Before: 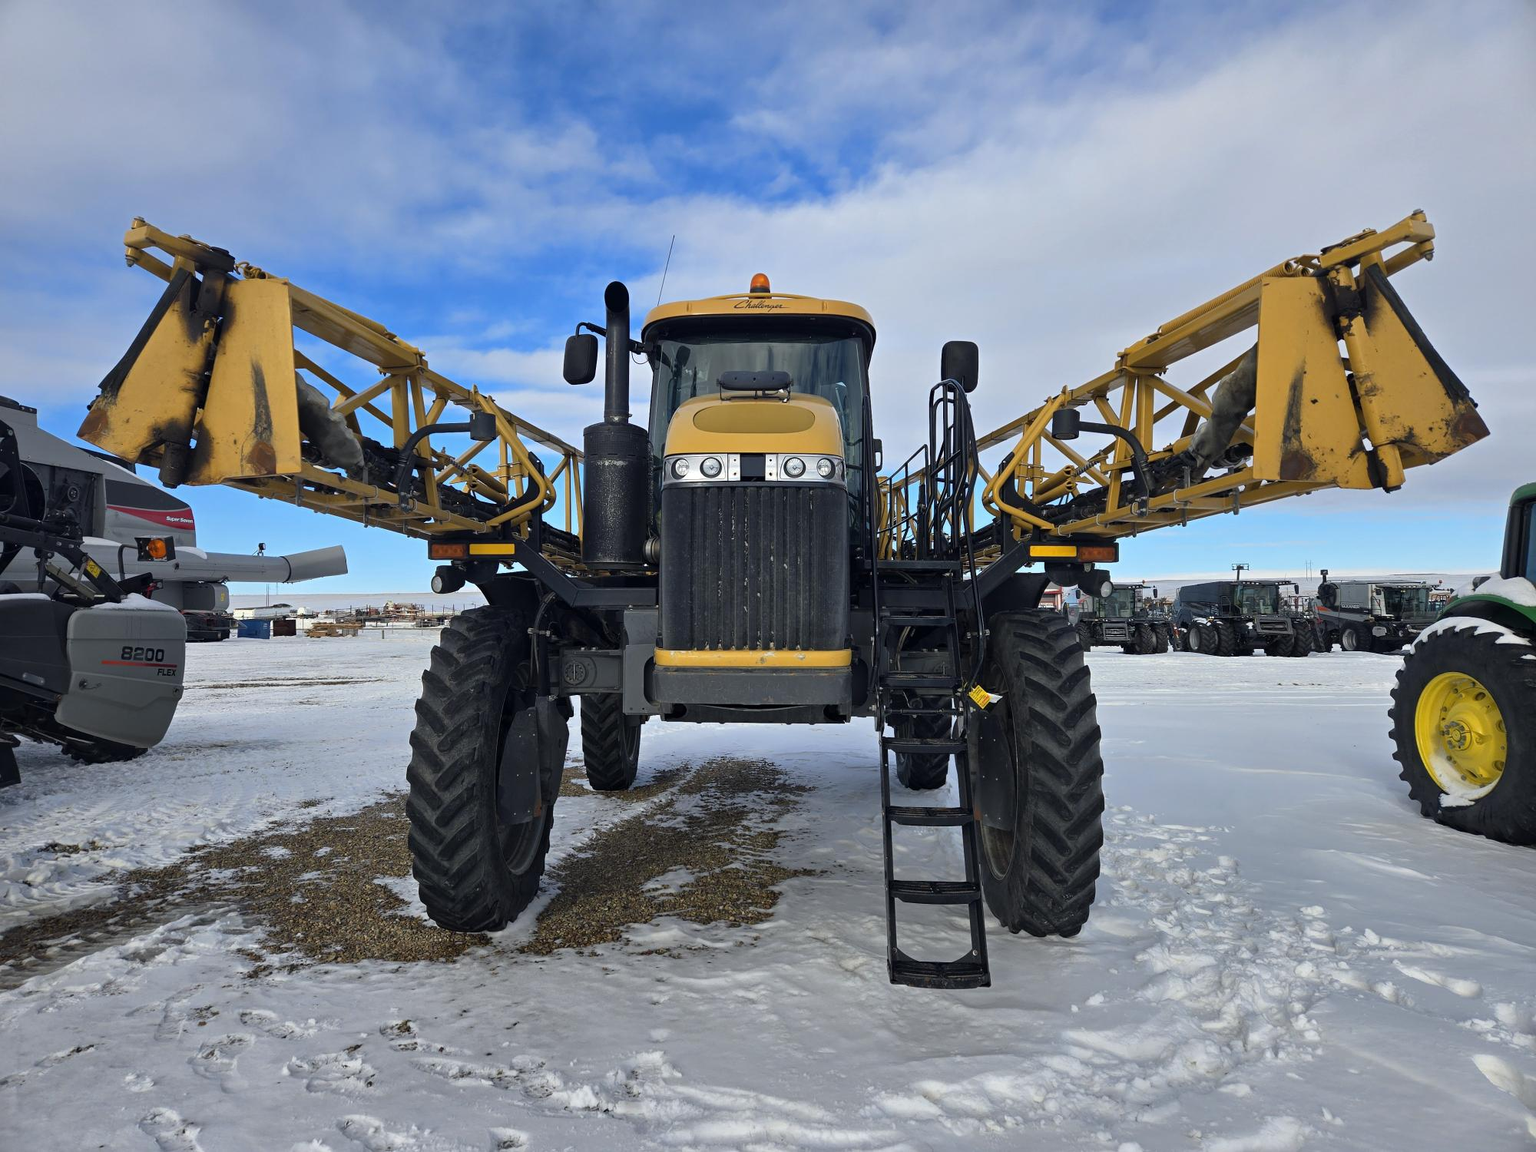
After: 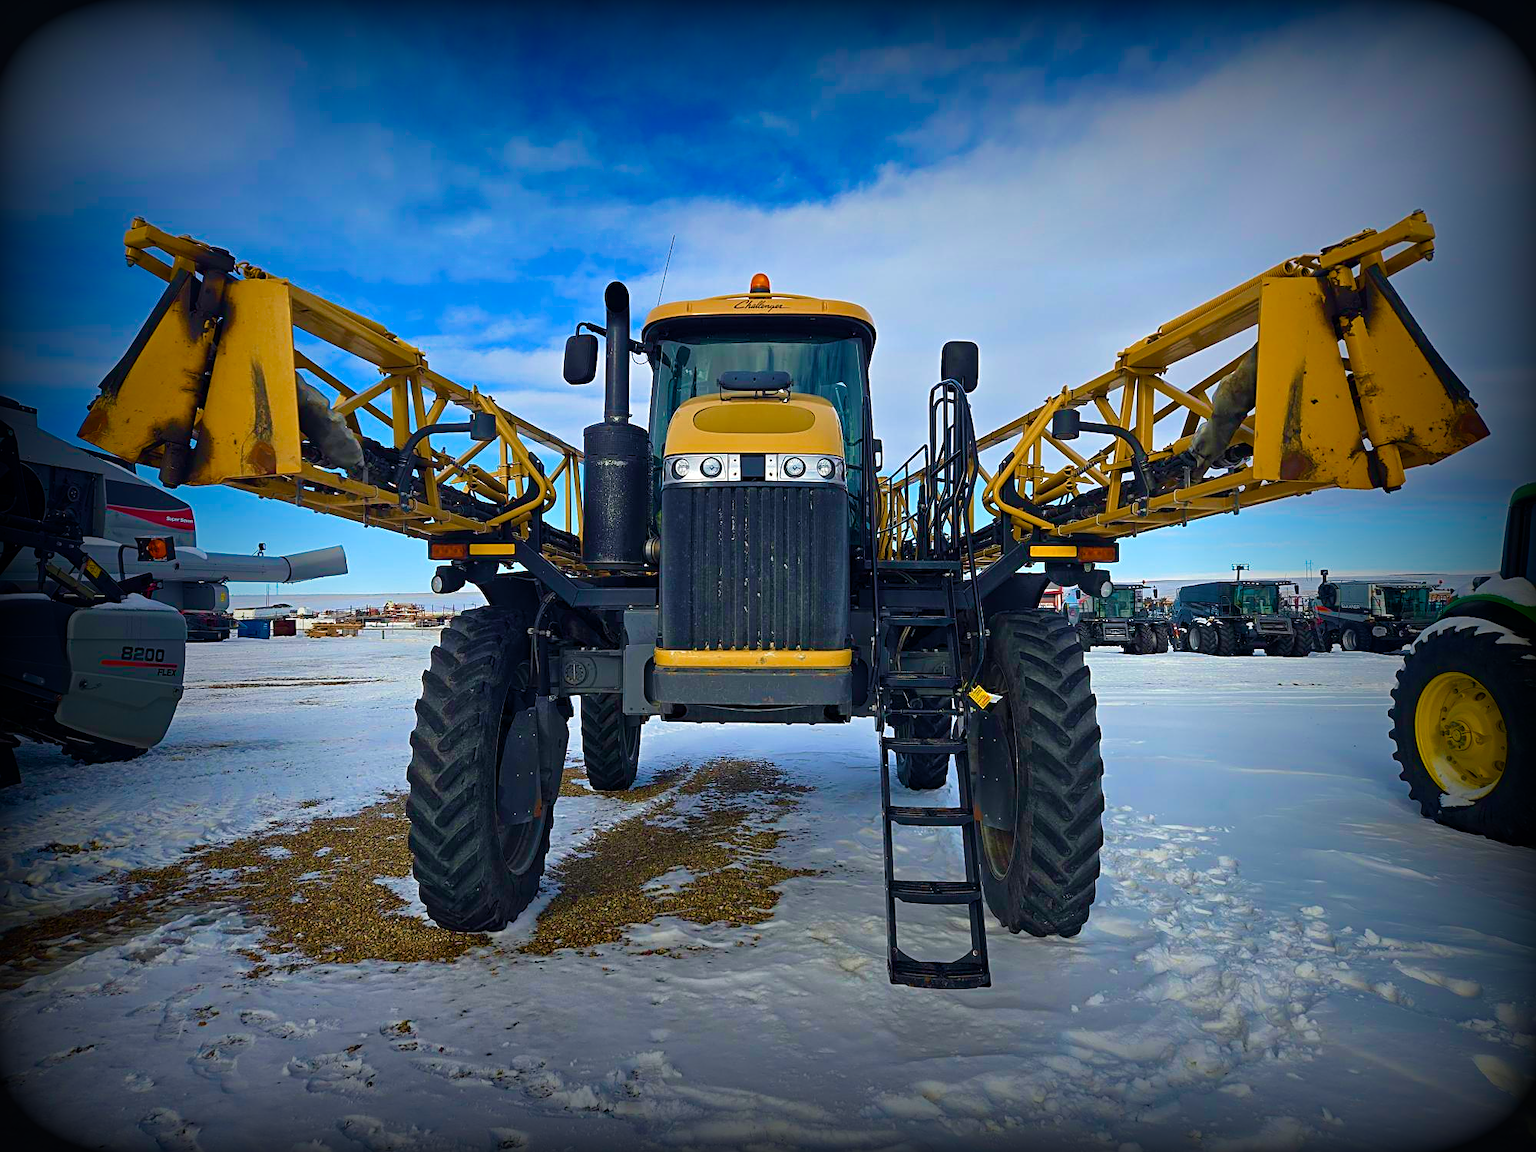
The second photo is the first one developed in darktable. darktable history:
vignetting: fall-off start 52.93%, brightness -0.995, saturation 0.496, automatic ratio true, width/height ratio 1.313, shape 0.223
velvia: strength 75%
color balance rgb: perceptual saturation grading › global saturation 20%, perceptual saturation grading › highlights -25.139%, perceptual saturation grading › shadows 49.718%
sharpen: amount 0.482
